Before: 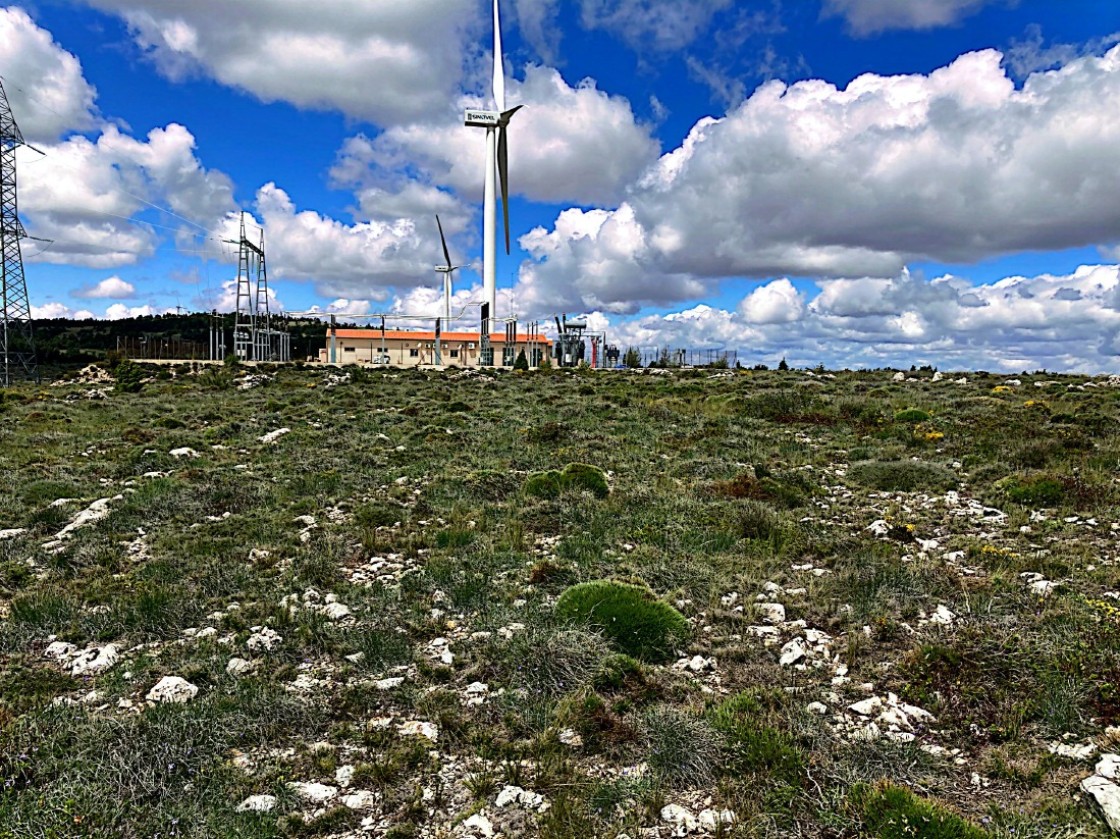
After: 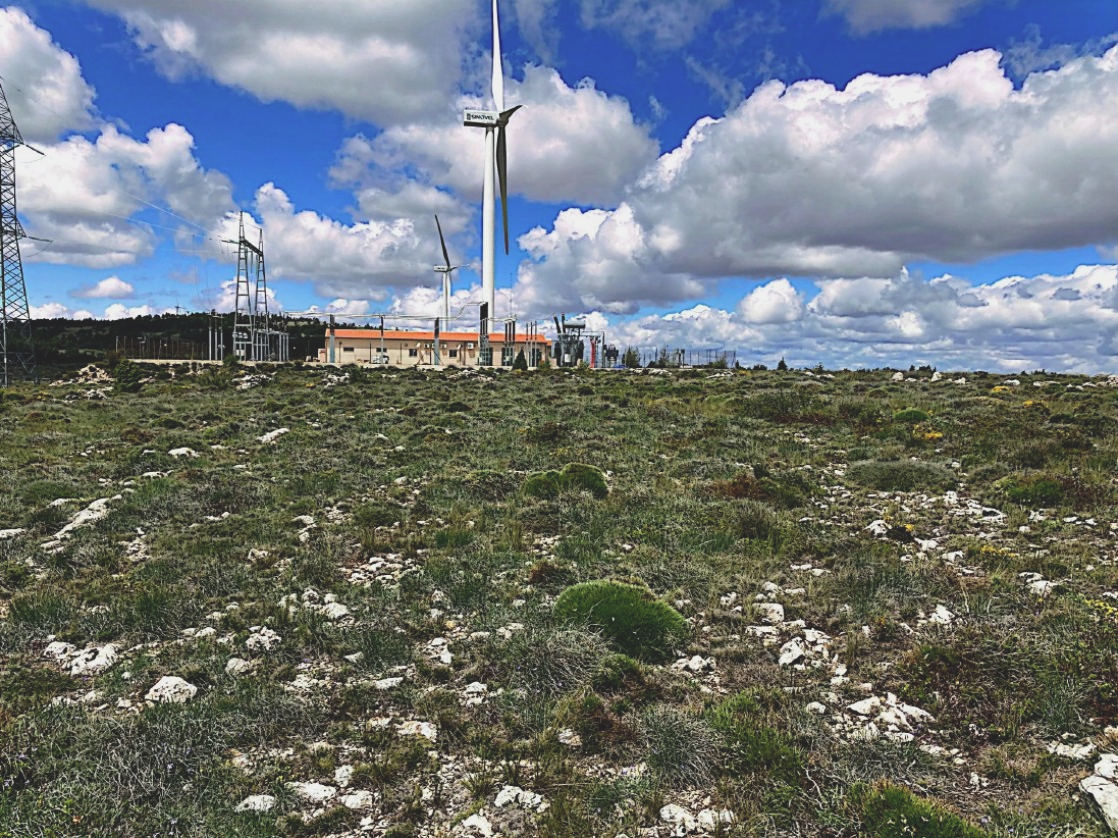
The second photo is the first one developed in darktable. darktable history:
crop and rotate: left 0.126%
color balance: lift [1.01, 1, 1, 1], gamma [1.097, 1, 1, 1], gain [0.85, 1, 1, 1]
